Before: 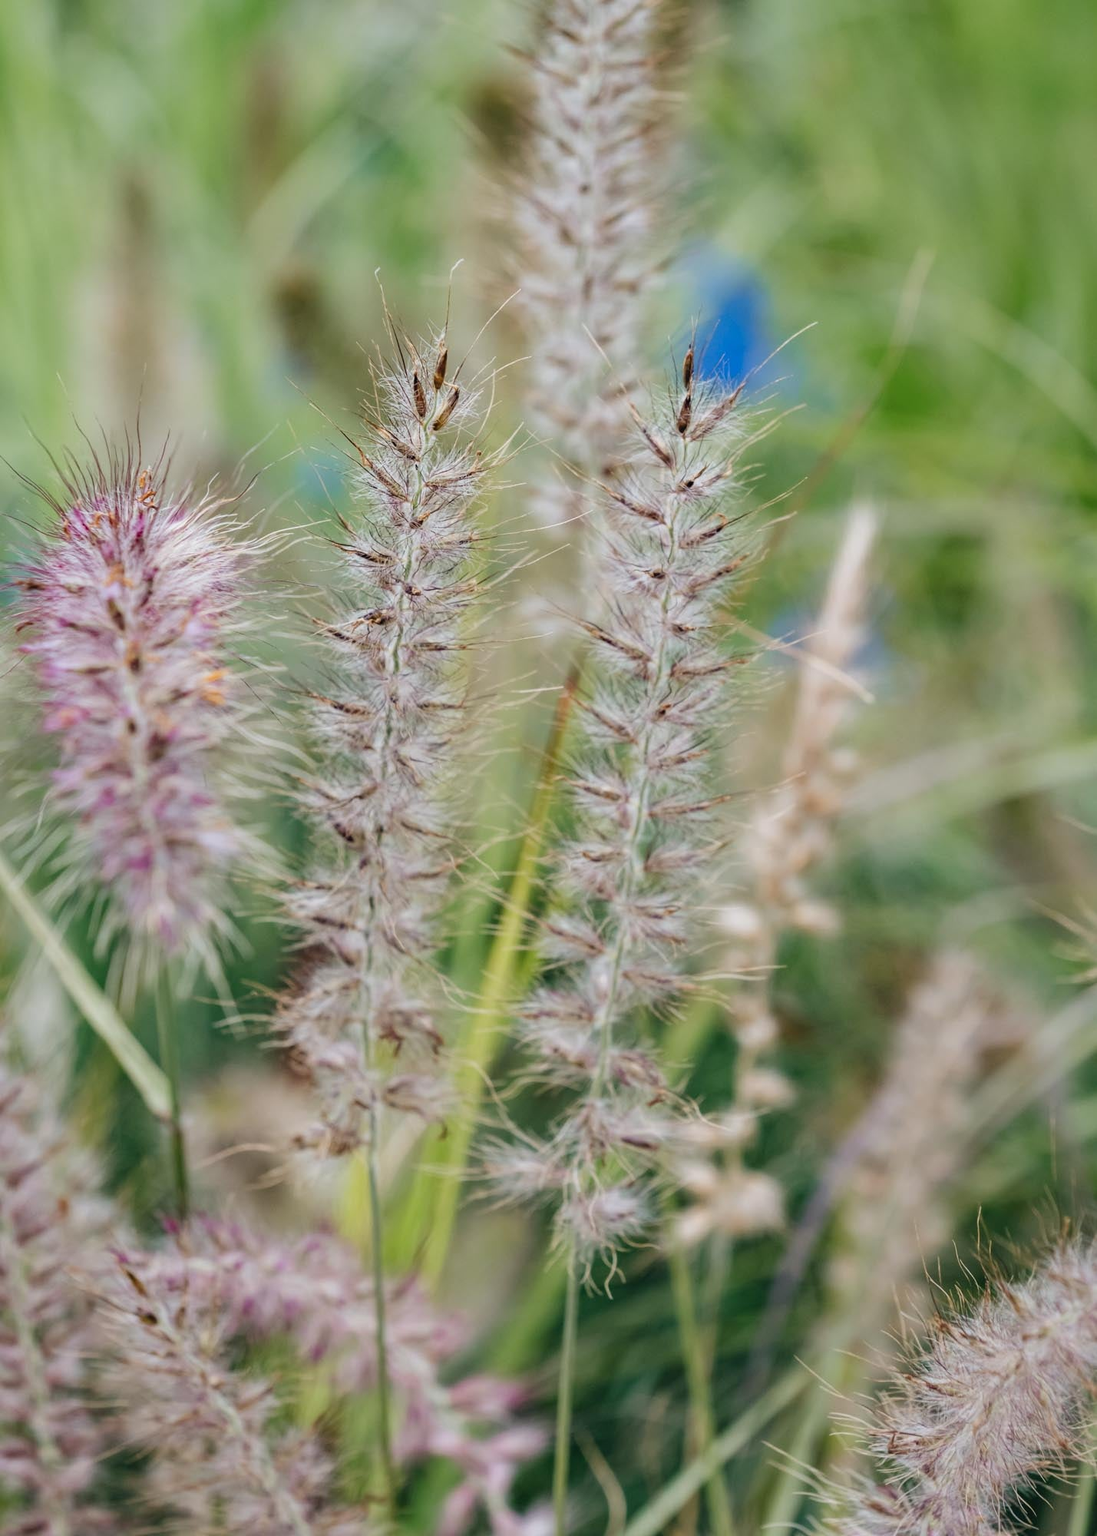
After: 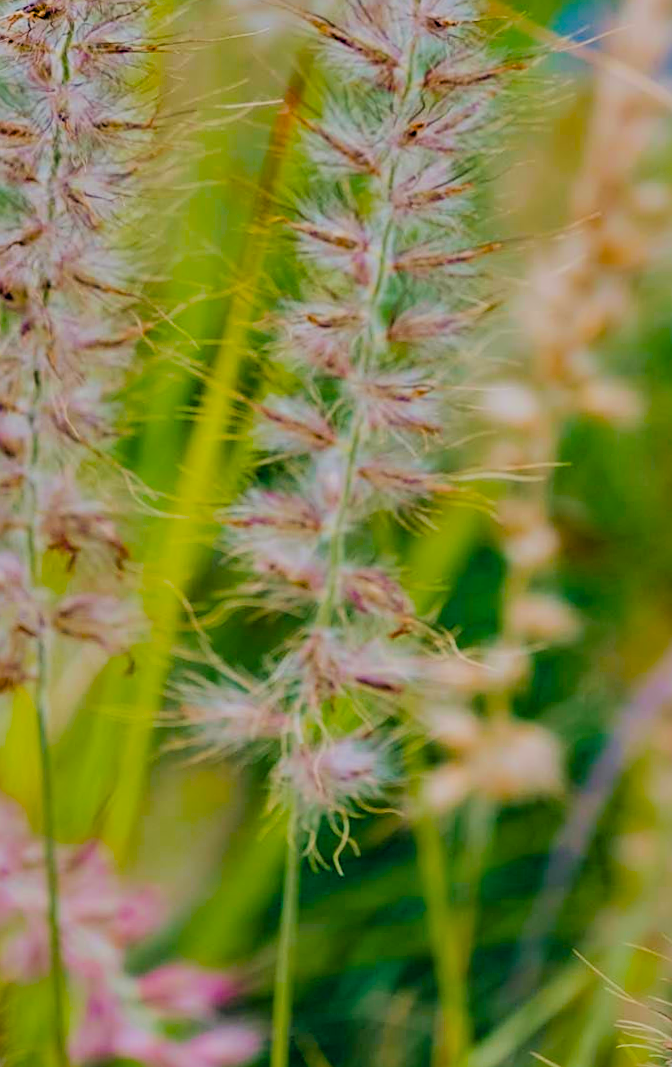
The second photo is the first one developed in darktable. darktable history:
sharpen: on, module defaults
shadows and highlights: shadows 30.63, highlights -63.22, shadows color adjustment 98%, highlights color adjustment 58.61%, soften with gaussian
rotate and perspective: rotation 0.074°, lens shift (vertical) 0.096, lens shift (horizontal) -0.041, crop left 0.043, crop right 0.952, crop top 0.024, crop bottom 0.979
color balance rgb: linear chroma grading › global chroma 42%, perceptual saturation grading › global saturation 42%, global vibrance 33%
crop: left 29.672%, top 41.786%, right 20.851%, bottom 3.487%
velvia: strength 17%
filmic rgb: black relative exposure -7.65 EV, white relative exposure 4.56 EV, hardness 3.61
